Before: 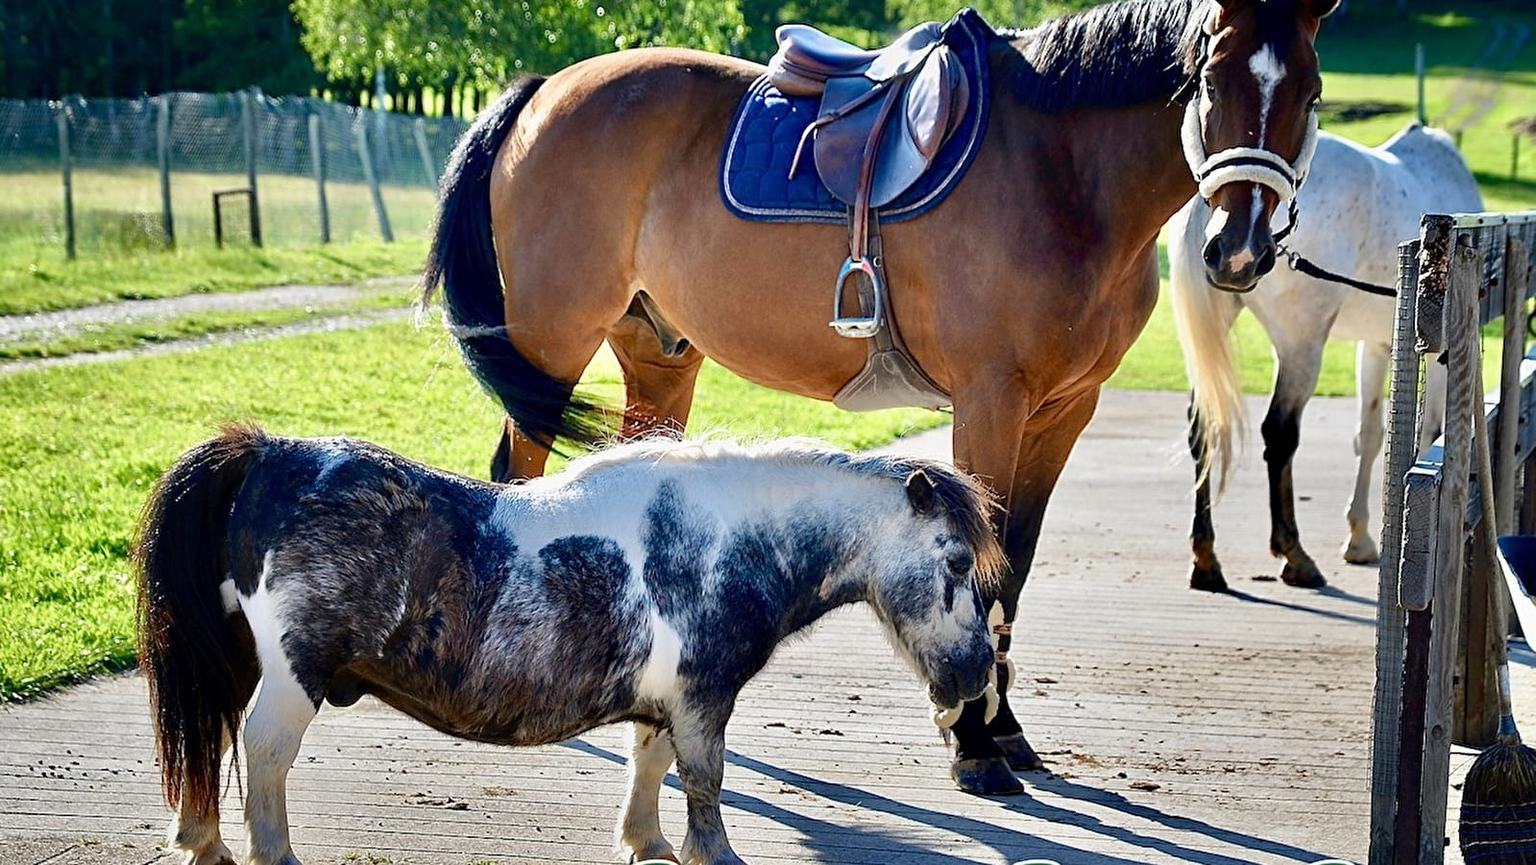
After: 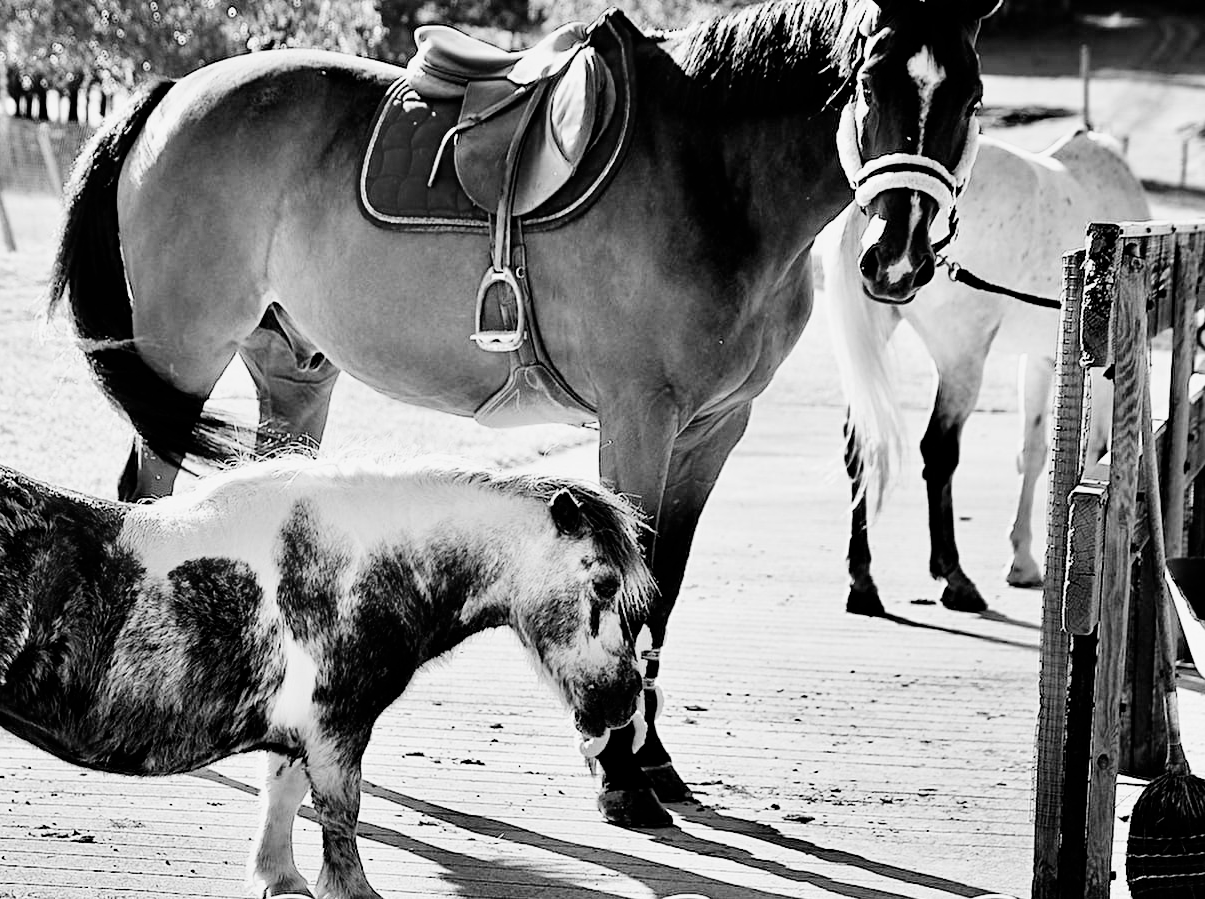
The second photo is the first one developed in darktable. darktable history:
filmic rgb: black relative exposure -5 EV, hardness 2.88, contrast 1.4, highlights saturation mix -30%
exposure: black level correction 0, exposure 0.7 EV, compensate exposure bias true, compensate highlight preservation false
monochrome: on, module defaults
crop and rotate: left 24.6%
